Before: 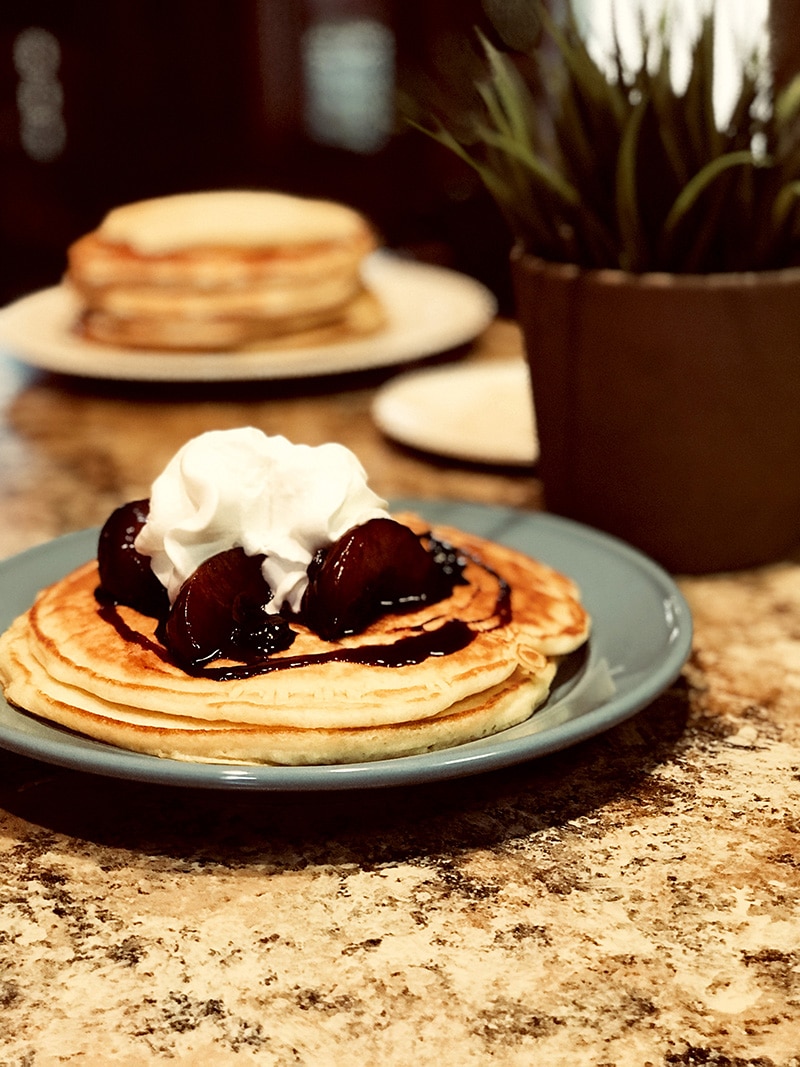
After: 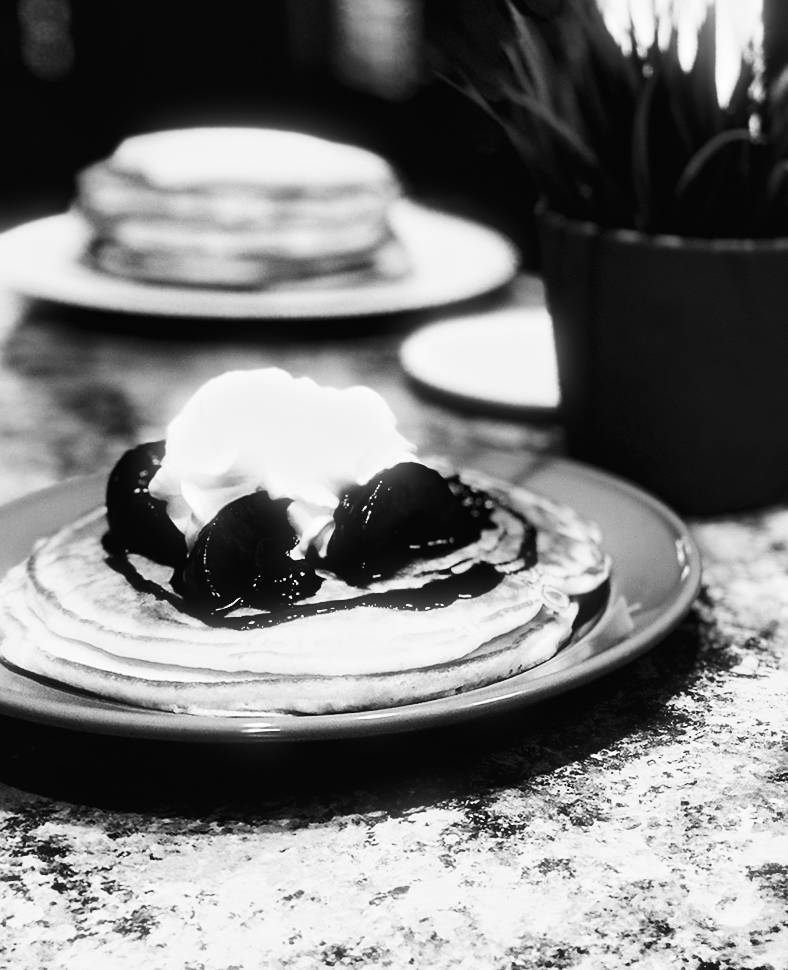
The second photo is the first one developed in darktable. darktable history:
contrast brightness saturation: contrast 0.28
color balance: lift [1.005, 0.99, 1.007, 1.01], gamma [1, 0.979, 1.011, 1.021], gain [0.923, 1.098, 1.025, 0.902], input saturation 90.45%, contrast 7.73%, output saturation 105.91%
local contrast: mode bilateral grid, contrast 20, coarseness 50, detail 120%, midtone range 0.2
white balance: red 0.988, blue 1.017
rotate and perspective: rotation -0.013°, lens shift (vertical) -0.027, lens shift (horizontal) 0.178, crop left 0.016, crop right 0.989, crop top 0.082, crop bottom 0.918
bloom: size 3%, threshold 100%, strength 0%
monochrome: a -71.75, b 75.82
tone equalizer: -8 EV -0.001 EV, -7 EV 0.001 EV, -6 EV -0.002 EV, -5 EV -0.003 EV, -4 EV -0.062 EV, -3 EV -0.222 EV, -2 EV -0.267 EV, -1 EV 0.105 EV, +0 EV 0.303 EV
